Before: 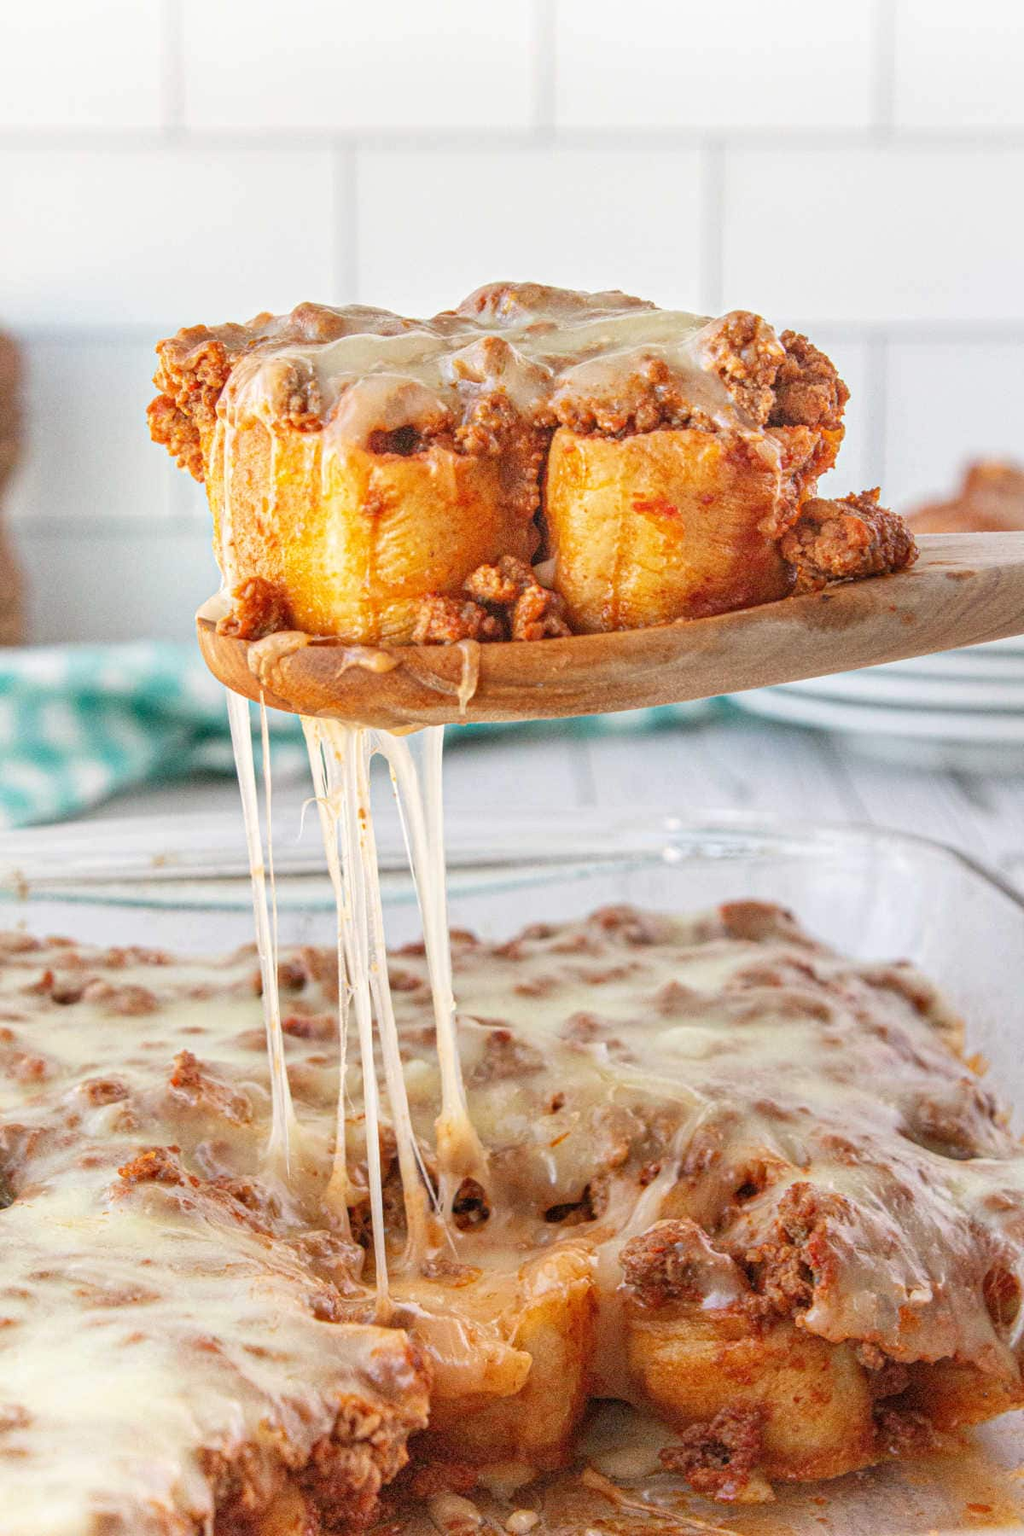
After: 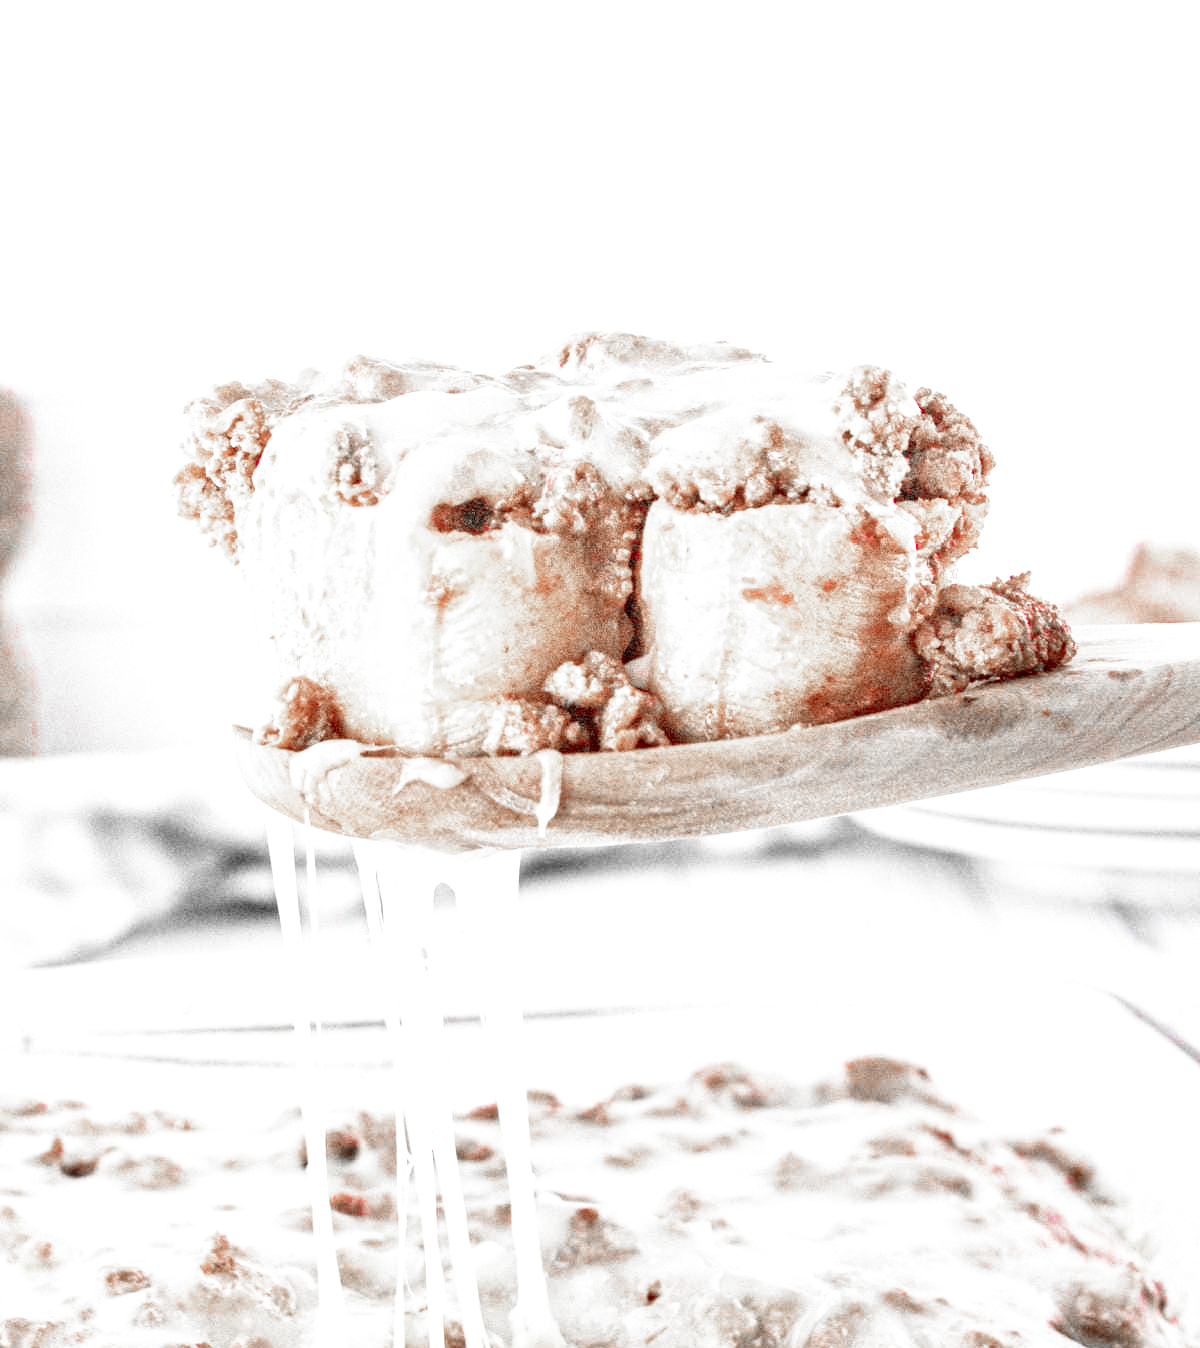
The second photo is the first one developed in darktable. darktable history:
crop: bottom 24.967%
filmic rgb: middle gray luminance 8.8%, black relative exposure -6.3 EV, white relative exposure 2.7 EV, threshold 6 EV, target black luminance 0%, hardness 4.74, latitude 73.47%, contrast 1.332, shadows ↔ highlights balance 10.13%, add noise in highlights 0, preserve chrominance no, color science v3 (2019), use custom middle-gray values true, iterations of high-quality reconstruction 0, contrast in highlights soft, enable highlight reconstruction true
color zones: curves: ch0 [(0, 0.278) (0.143, 0.5) (0.286, 0.5) (0.429, 0.5) (0.571, 0.5) (0.714, 0.5) (0.857, 0.5) (1, 0.5)]; ch1 [(0, 1) (0.143, 0.165) (0.286, 0) (0.429, 0) (0.571, 0) (0.714, 0) (0.857, 0.5) (1, 0.5)]; ch2 [(0, 0.508) (0.143, 0.5) (0.286, 0.5) (0.429, 0.5) (0.571, 0.5) (0.714, 0.5) (0.857, 0.5) (1, 0.5)]
